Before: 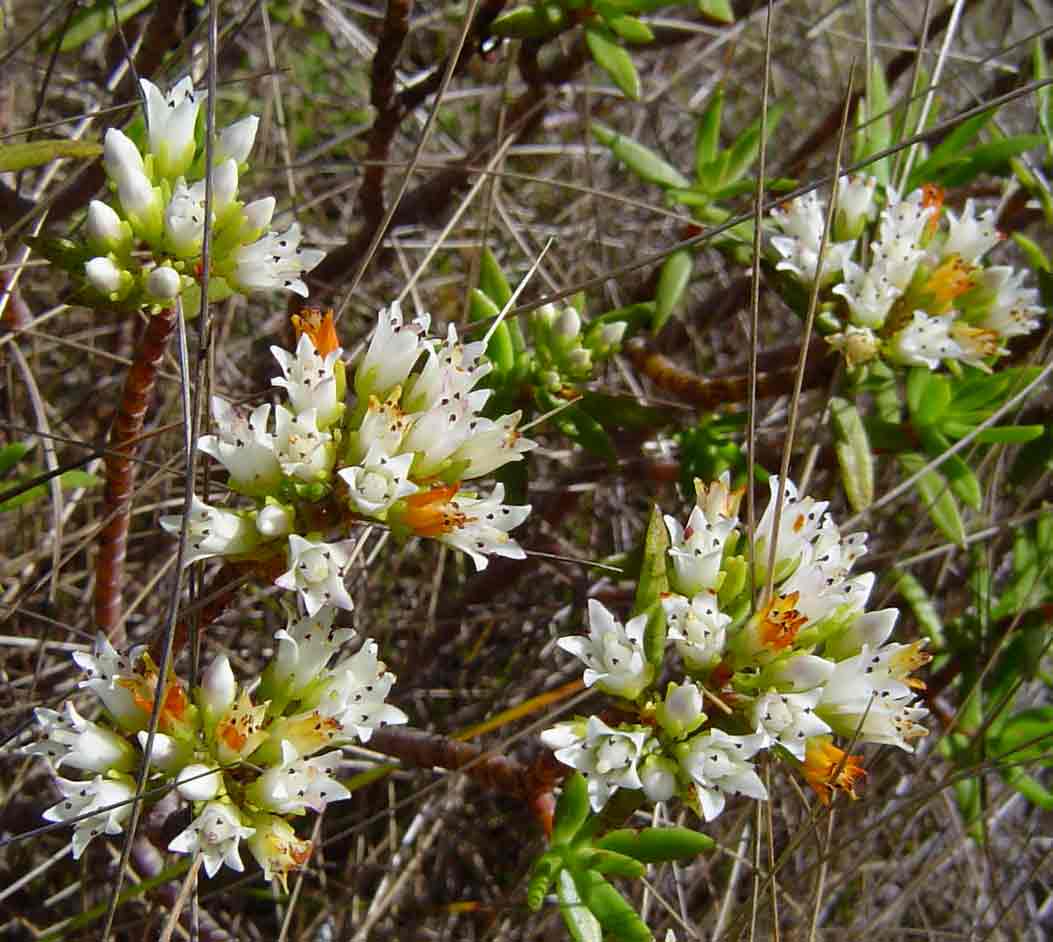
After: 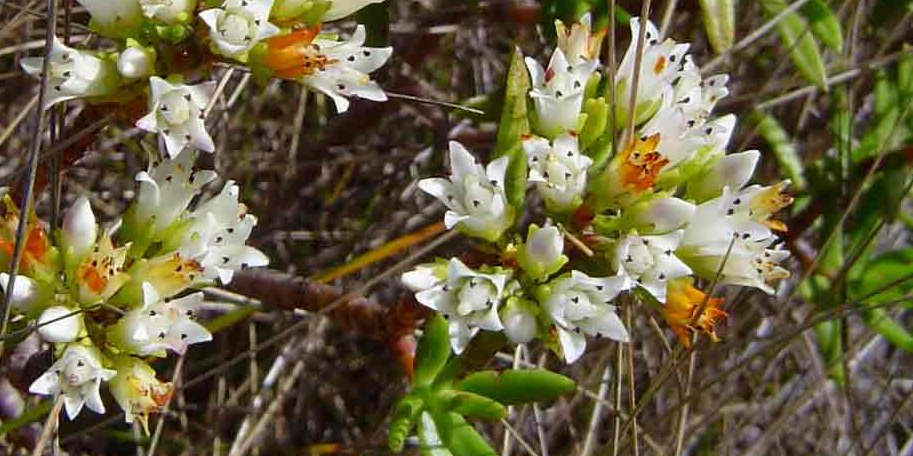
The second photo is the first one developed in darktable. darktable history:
levels: mode automatic, levels [0.026, 0.507, 0.987]
crop and rotate: left 13.246%, top 48.677%, bottom 2.91%
